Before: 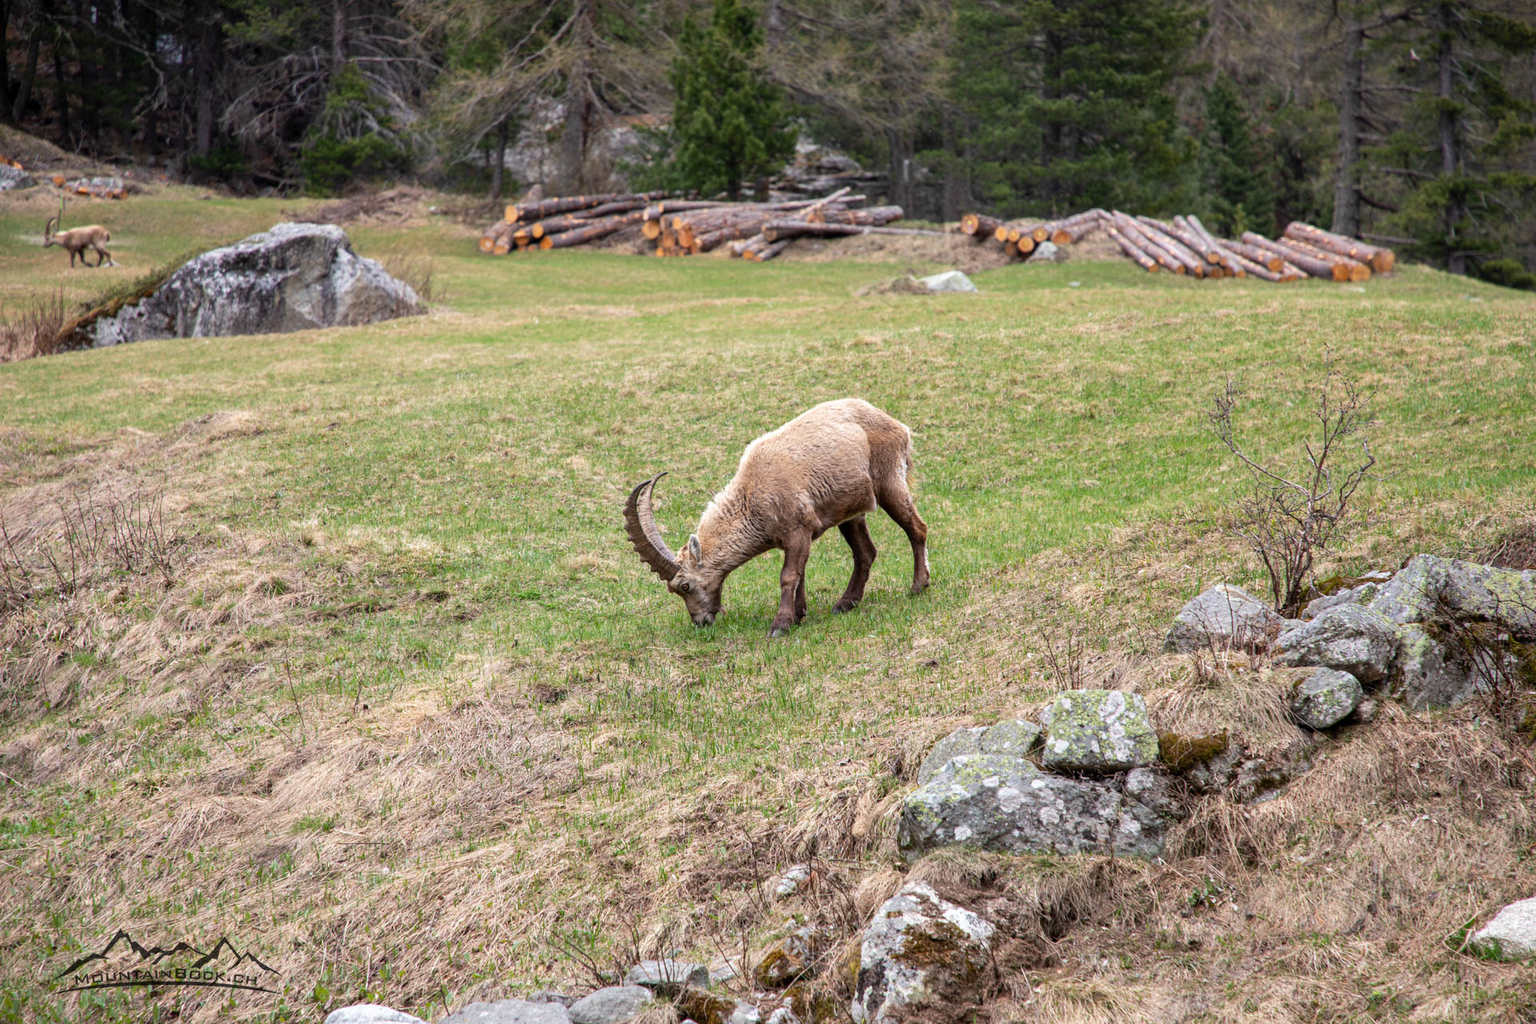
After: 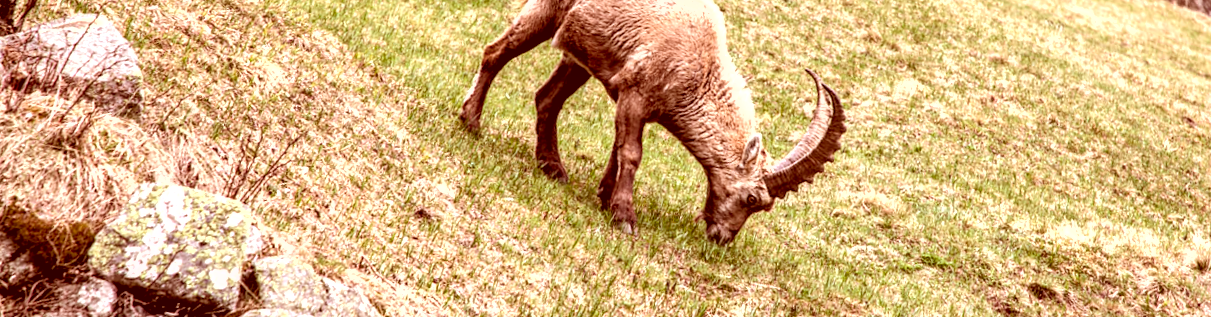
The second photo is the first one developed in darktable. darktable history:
rgb levels: levels [[0.01, 0.419, 0.839], [0, 0.5, 1], [0, 0.5, 1]]
shadows and highlights: shadows 29.61, highlights -30.47, low approximation 0.01, soften with gaussian
crop and rotate: angle 16.12°, top 30.835%, bottom 35.653%
local contrast: detail 130%
exposure: exposure 0.2 EV, compensate highlight preservation false
rotate and perspective: rotation 0.72°, lens shift (vertical) -0.352, lens shift (horizontal) -0.051, crop left 0.152, crop right 0.859, crop top 0.019, crop bottom 0.964
tone equalizer: -8 EV -0.417 EV, -7 EV -0.389 EV, -6 EV -0.333 EV, -5 EV -0.222 EV, -3 EV 0.222 EV, -2 EV 0.333 EV, -1 EV 0.389 EV, +0 EV 0.417 EV, edges refinement/feathering 500, mask exposure compensation -1.57 EV, preserve details no
color correction: highlights a* 9.03, highlights b* 8.71, shadows a* 40, shadows b* 40, saturation 0.8
